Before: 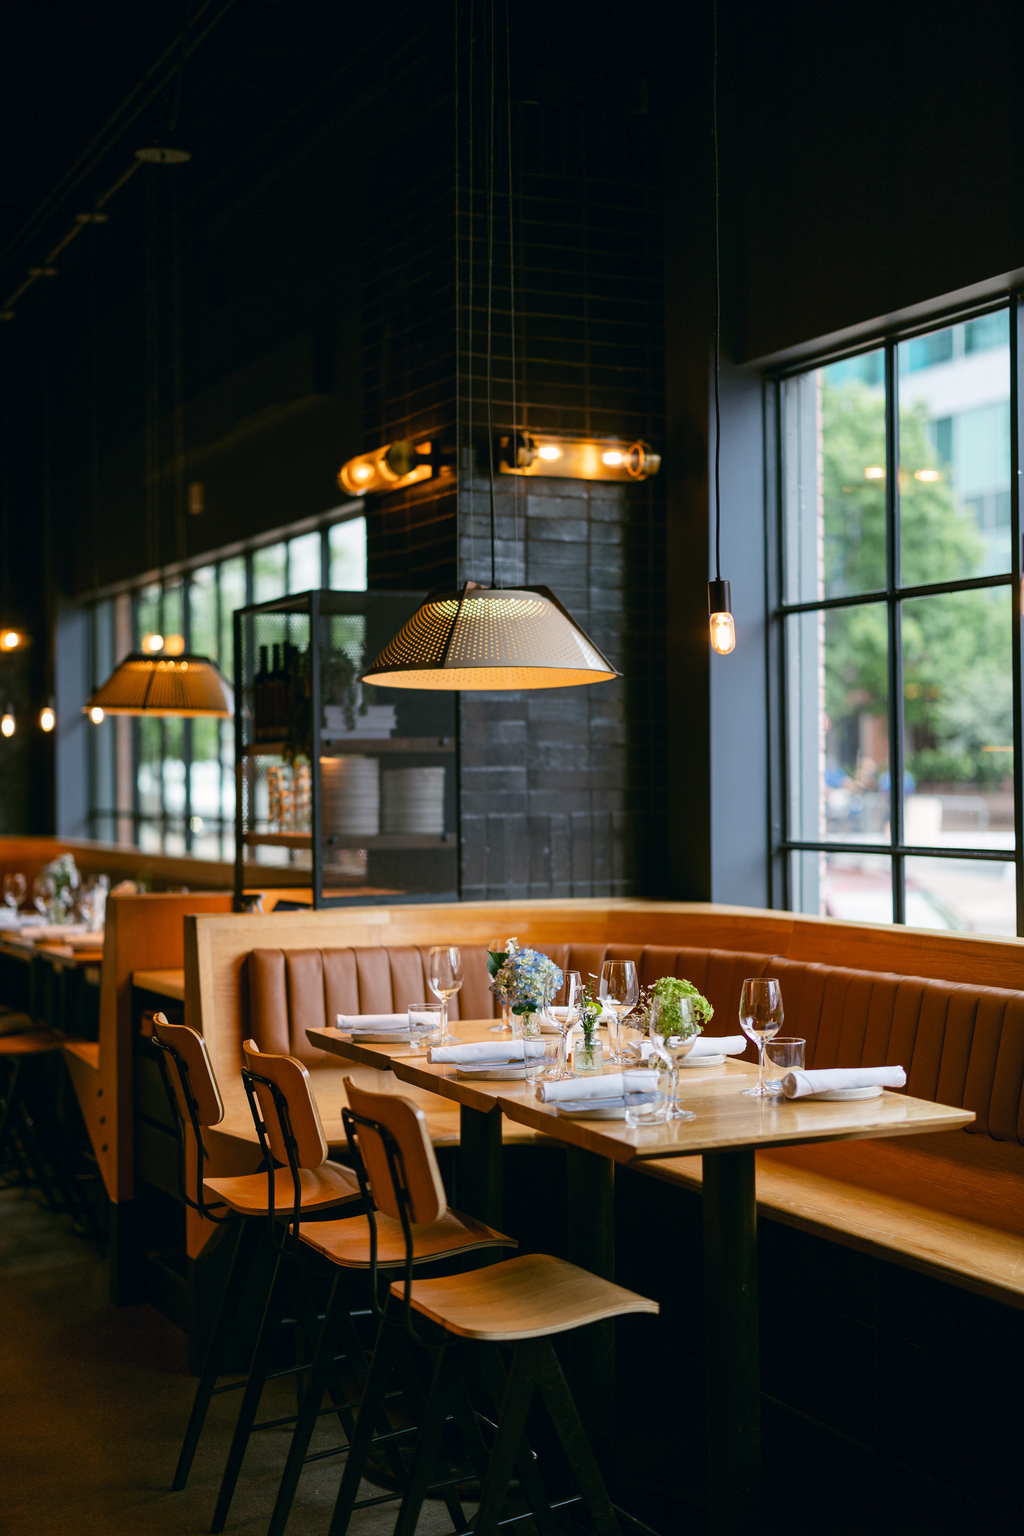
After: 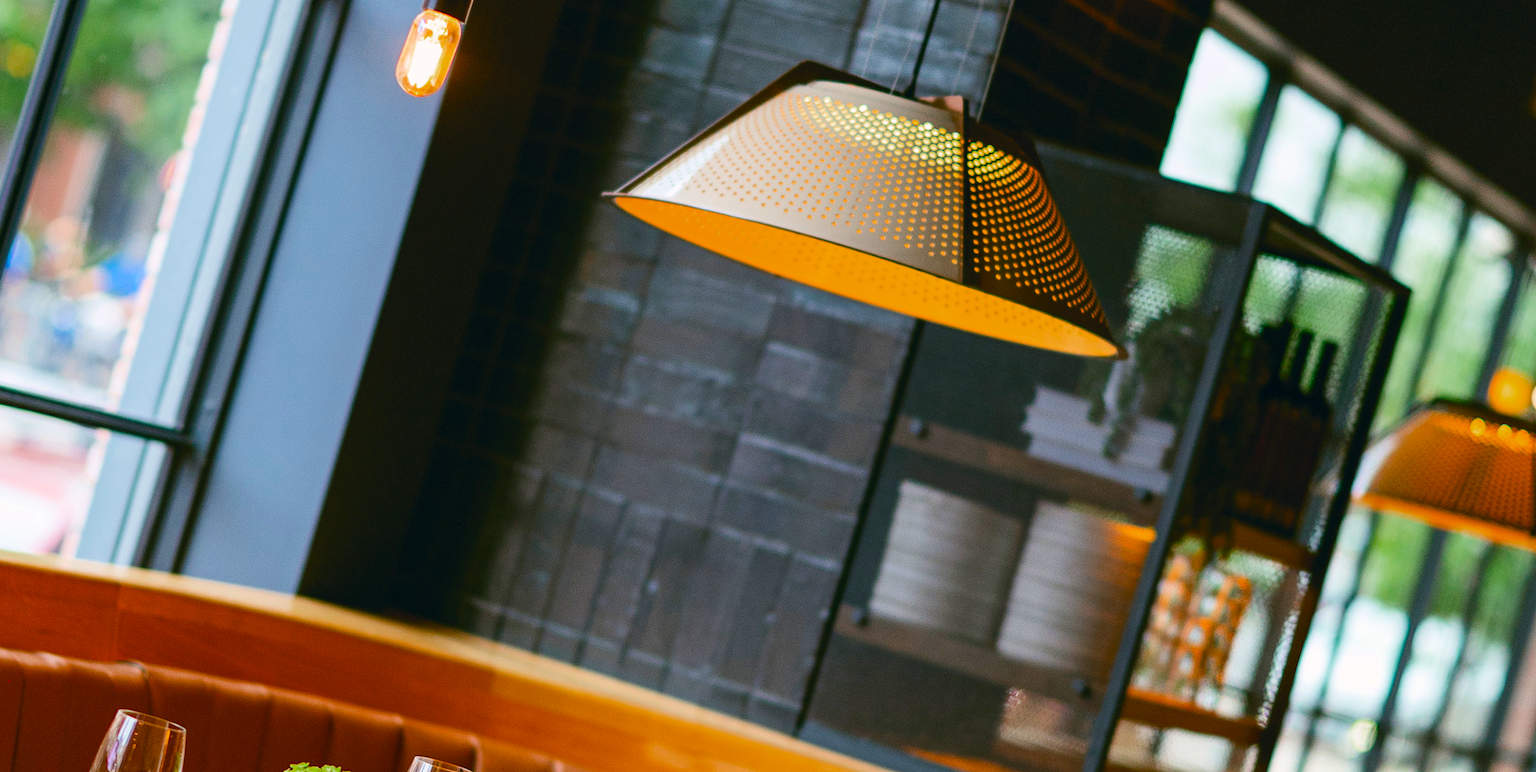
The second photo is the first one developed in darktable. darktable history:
color balance rgb: perceptual saturation grading › global saturation 20%, global vibrance 20%
crop and rotate: angle 16.12°, top 30.835%, bottom 35.653%
color zones: curves: ch0 [(0, 0.425) (0.143, 0.422) (0.286, 0.42) (0.429, 0.419) (0.571, 0.419) (0.714, 0.42) (0.857, 0.422) (1, 0.425)]
contrast brightness saturation: contrast 0.2, brightness 0.16, saturation 0.22
